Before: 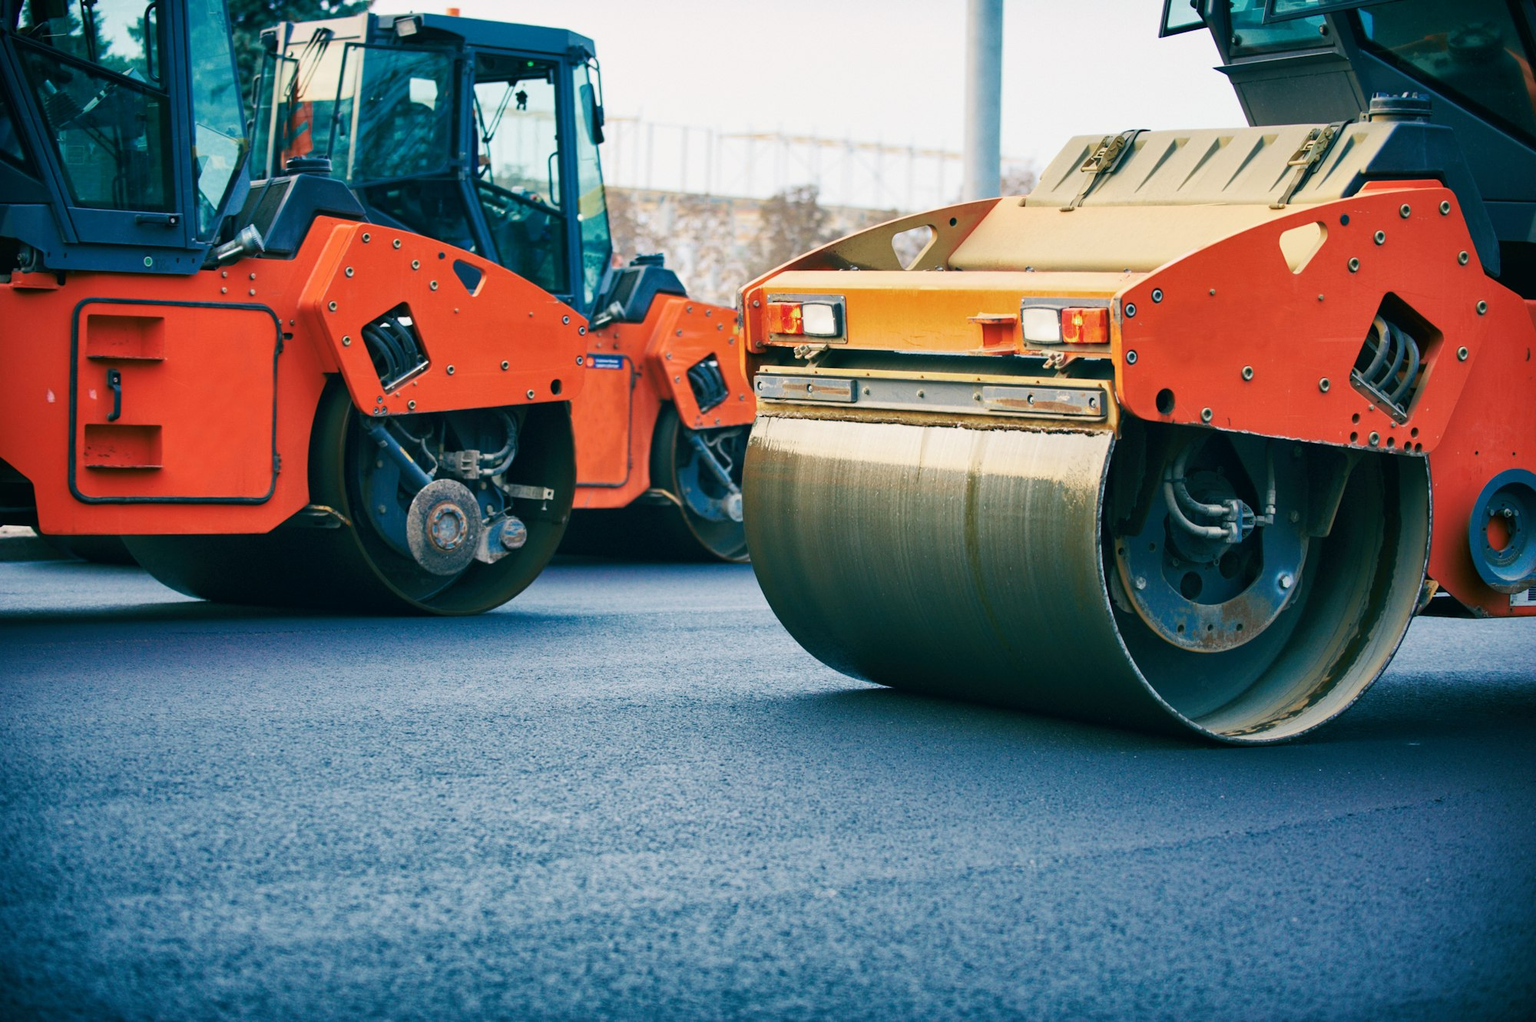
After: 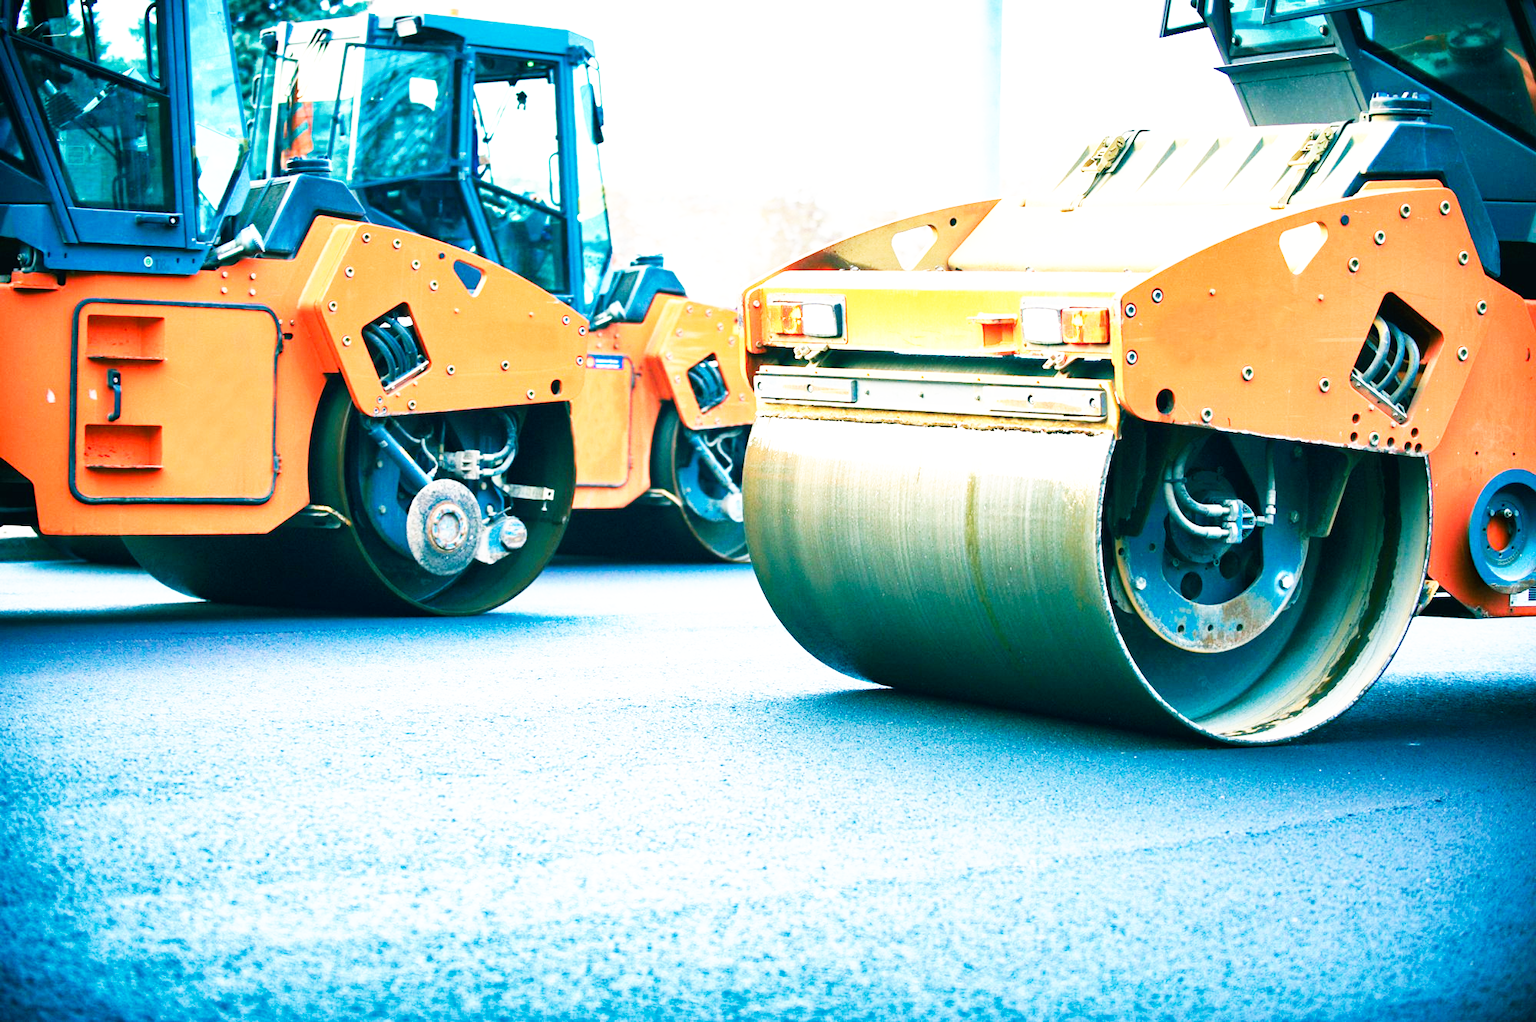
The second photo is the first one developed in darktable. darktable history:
base curve: curves: ch0 [(0, 0) (0.007, 0.004) (0.027, 0.03) (0.046, 0.07) (0.207, 0.54) (0.442, 0.872) (0.673, 0.972) (1, 1)], preserve colors none
exposure: black level correction 0, exposure 1 EV, compensate exposure bias true, compensate highlight preservation false
